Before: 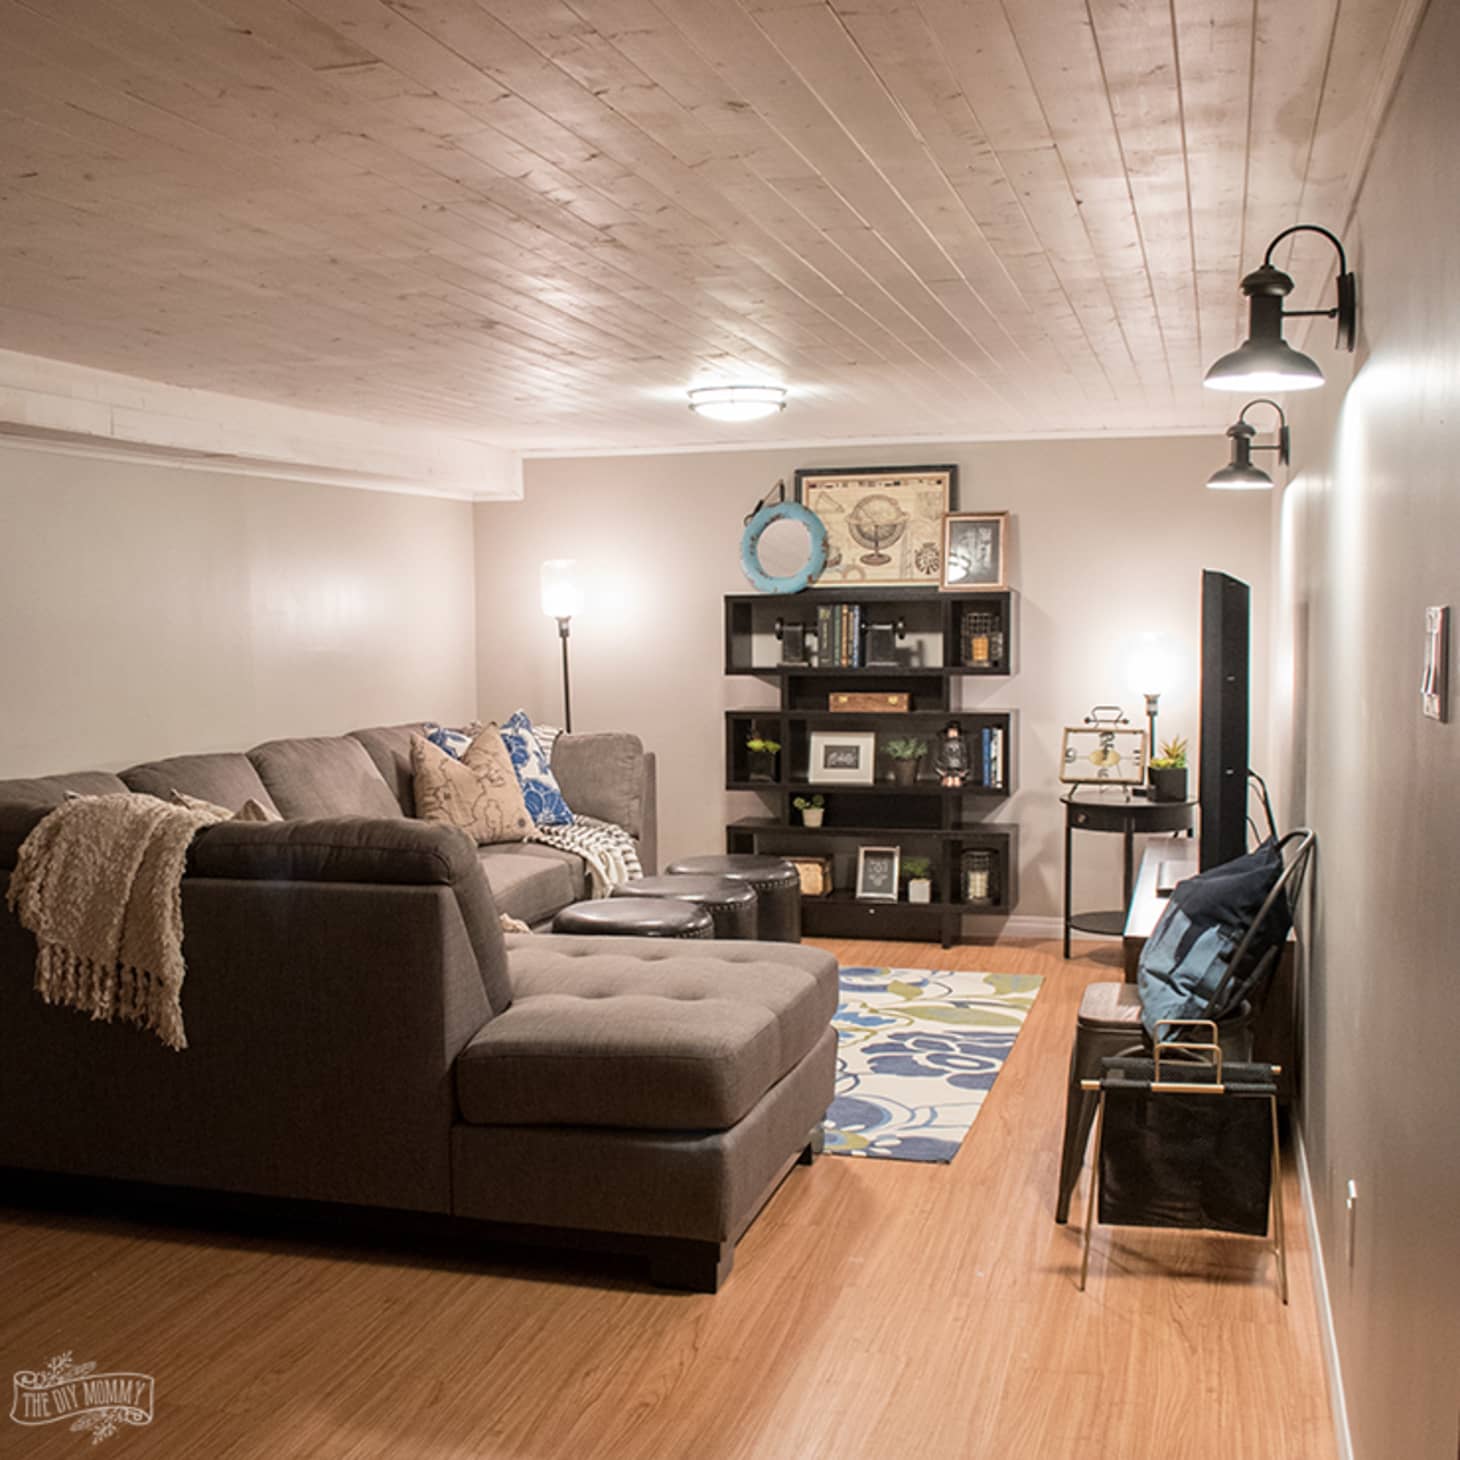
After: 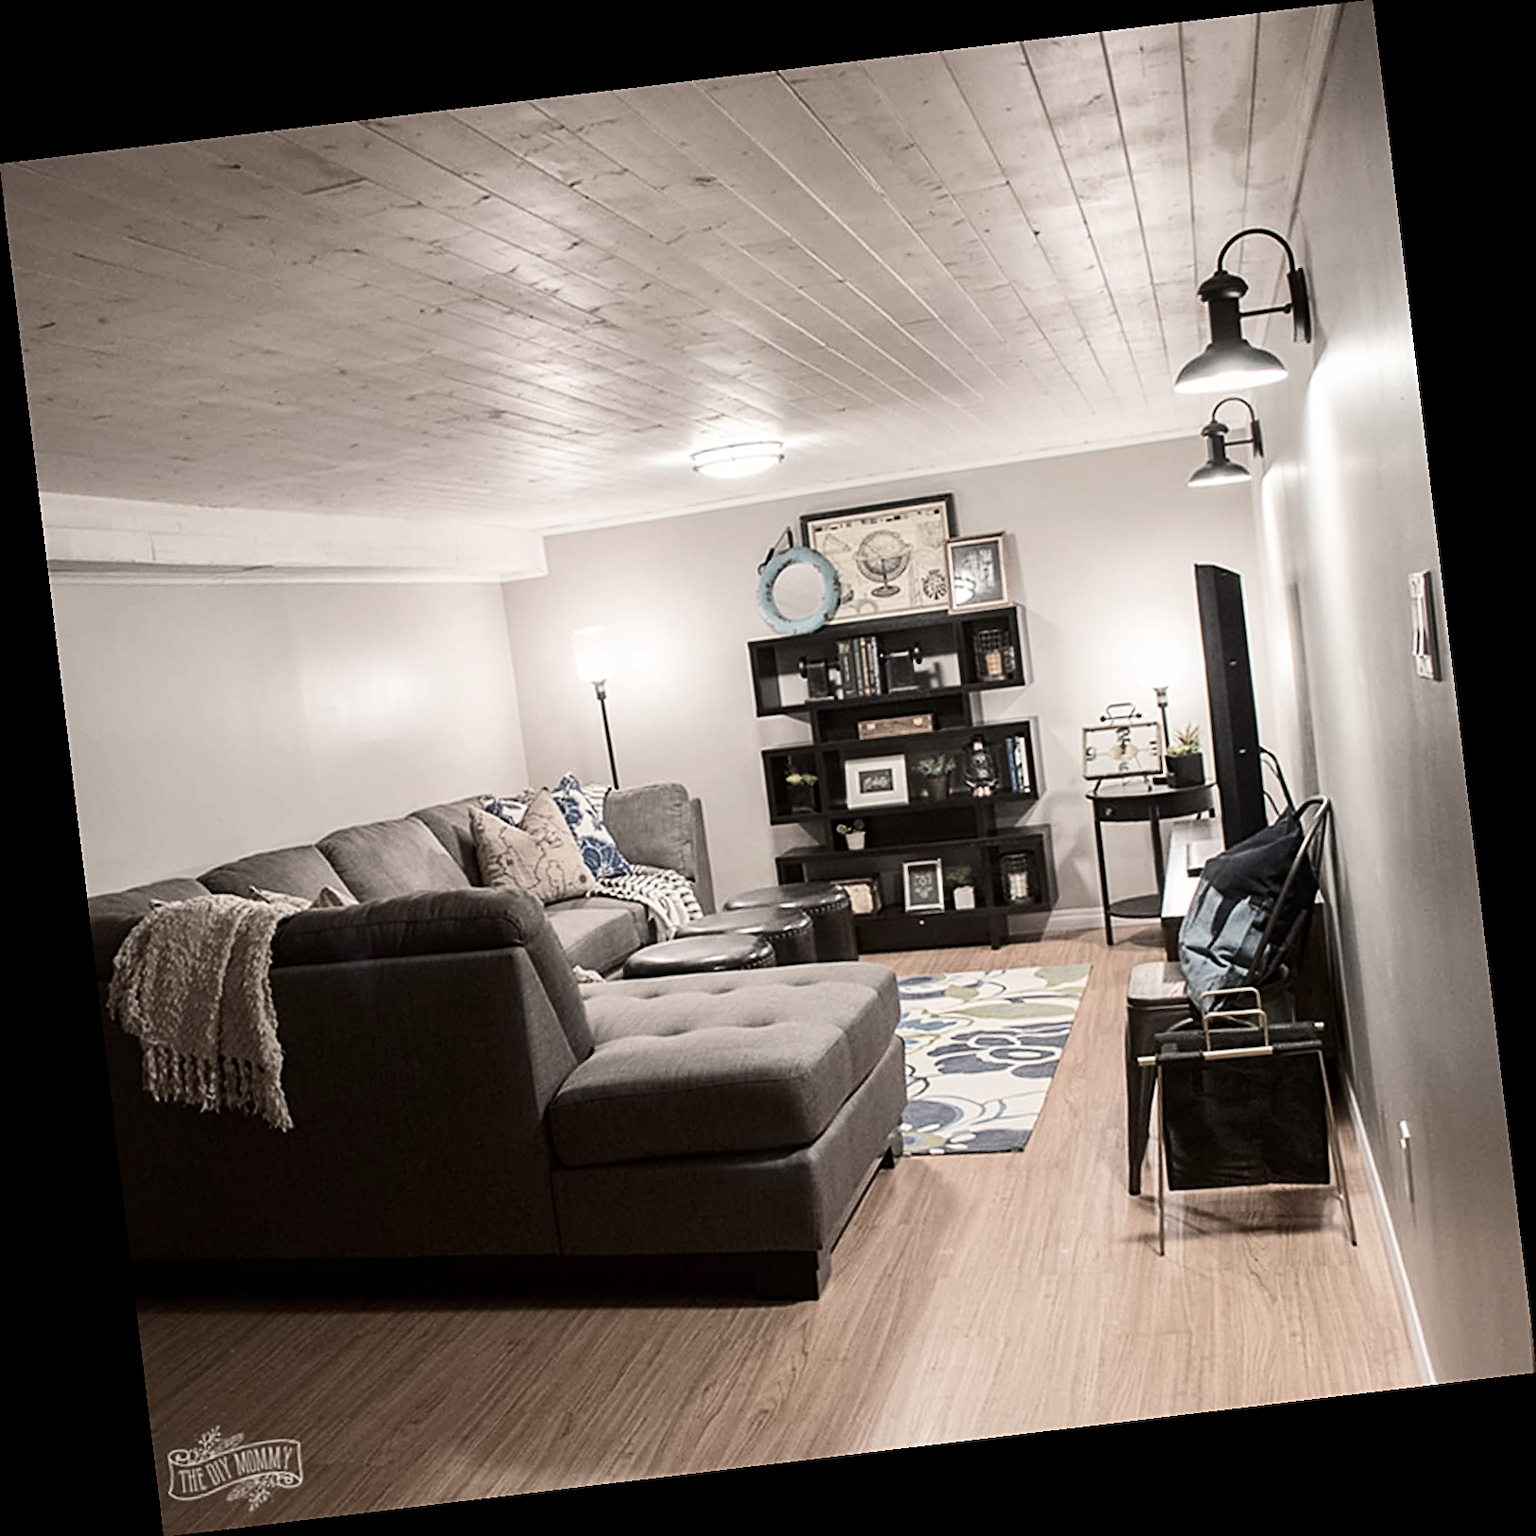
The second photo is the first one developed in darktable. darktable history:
sharpen: on, module defaults
contrast brightness saturation: contrast 0.22
white balance: red 1.009, blue 0.985
rotate and perspective: rotation -6.83°, automatic cropping off
exposure: black level correction 0, compensate exposure bias true, compensate highlight preservation false
color zones: curves: ch0 [(0, 0.6) (0.129, 0.508) (0.193, 0.483) (0.429, 0.5) (0.571, 0.5) (0.714, 0.5) (0.857, 0.5) (1, 0.6)]; ch1 [(0, 0.481) (0.112, 0.245) (0.213, 0.223) (0.429, 0.233) (0.571, 0.231) (0.683, 0.242) (0.857, 0.296) (1, 0.481)]
